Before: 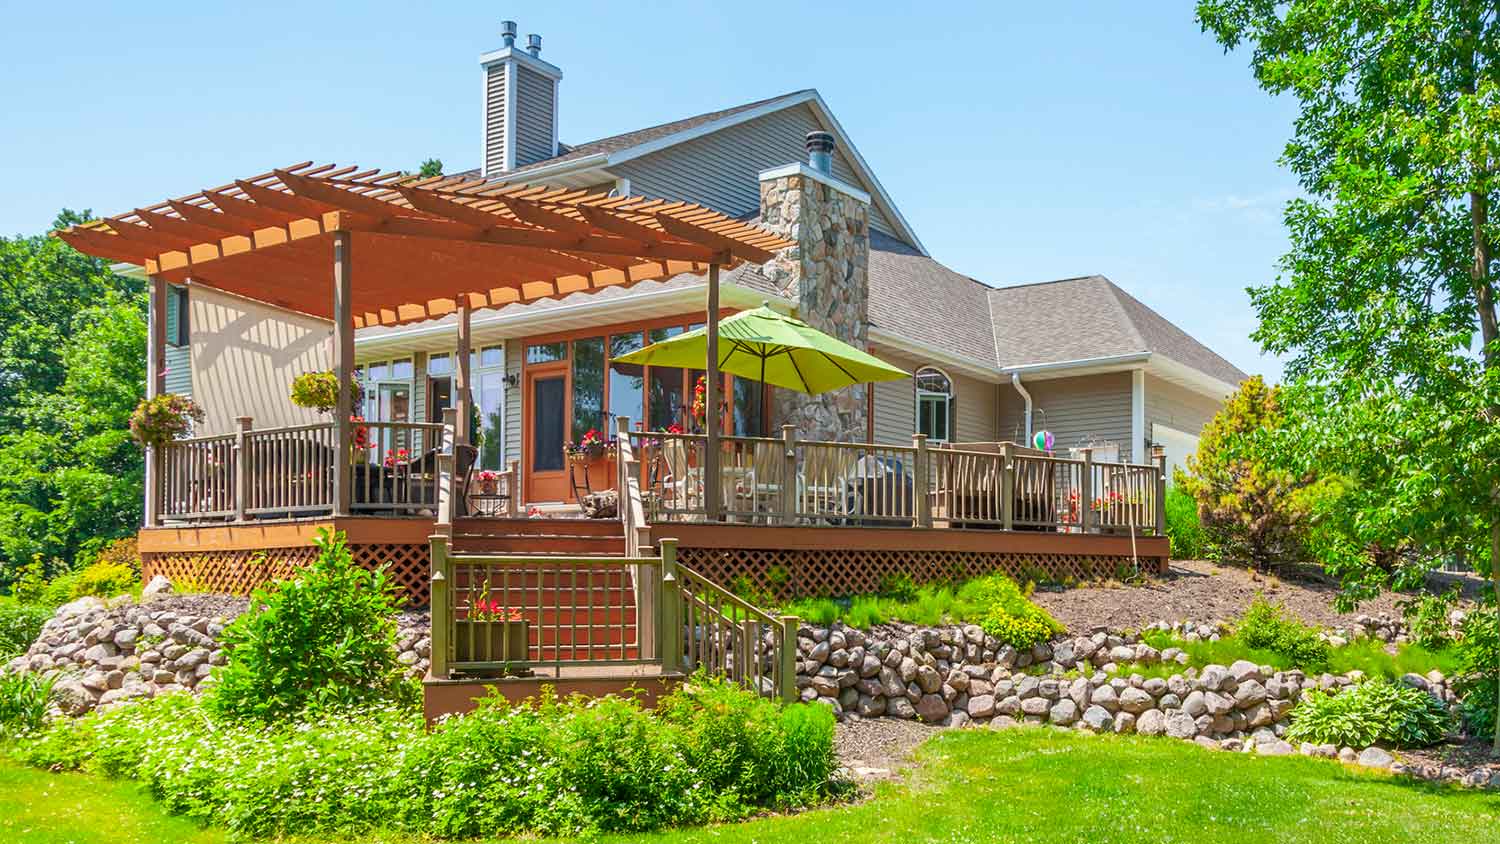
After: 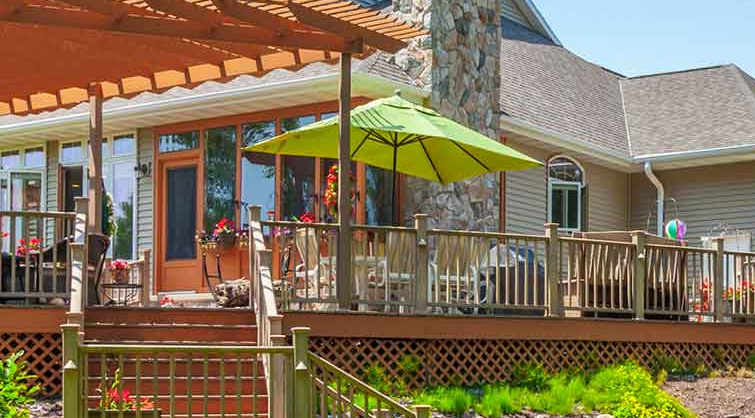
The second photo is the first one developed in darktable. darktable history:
crop: left 24.542%, top 25.001%, right 25.105%, bottom 25.414%
shadows and highlights: shadows 35.3, highlights -35.2, soften with gaussian
